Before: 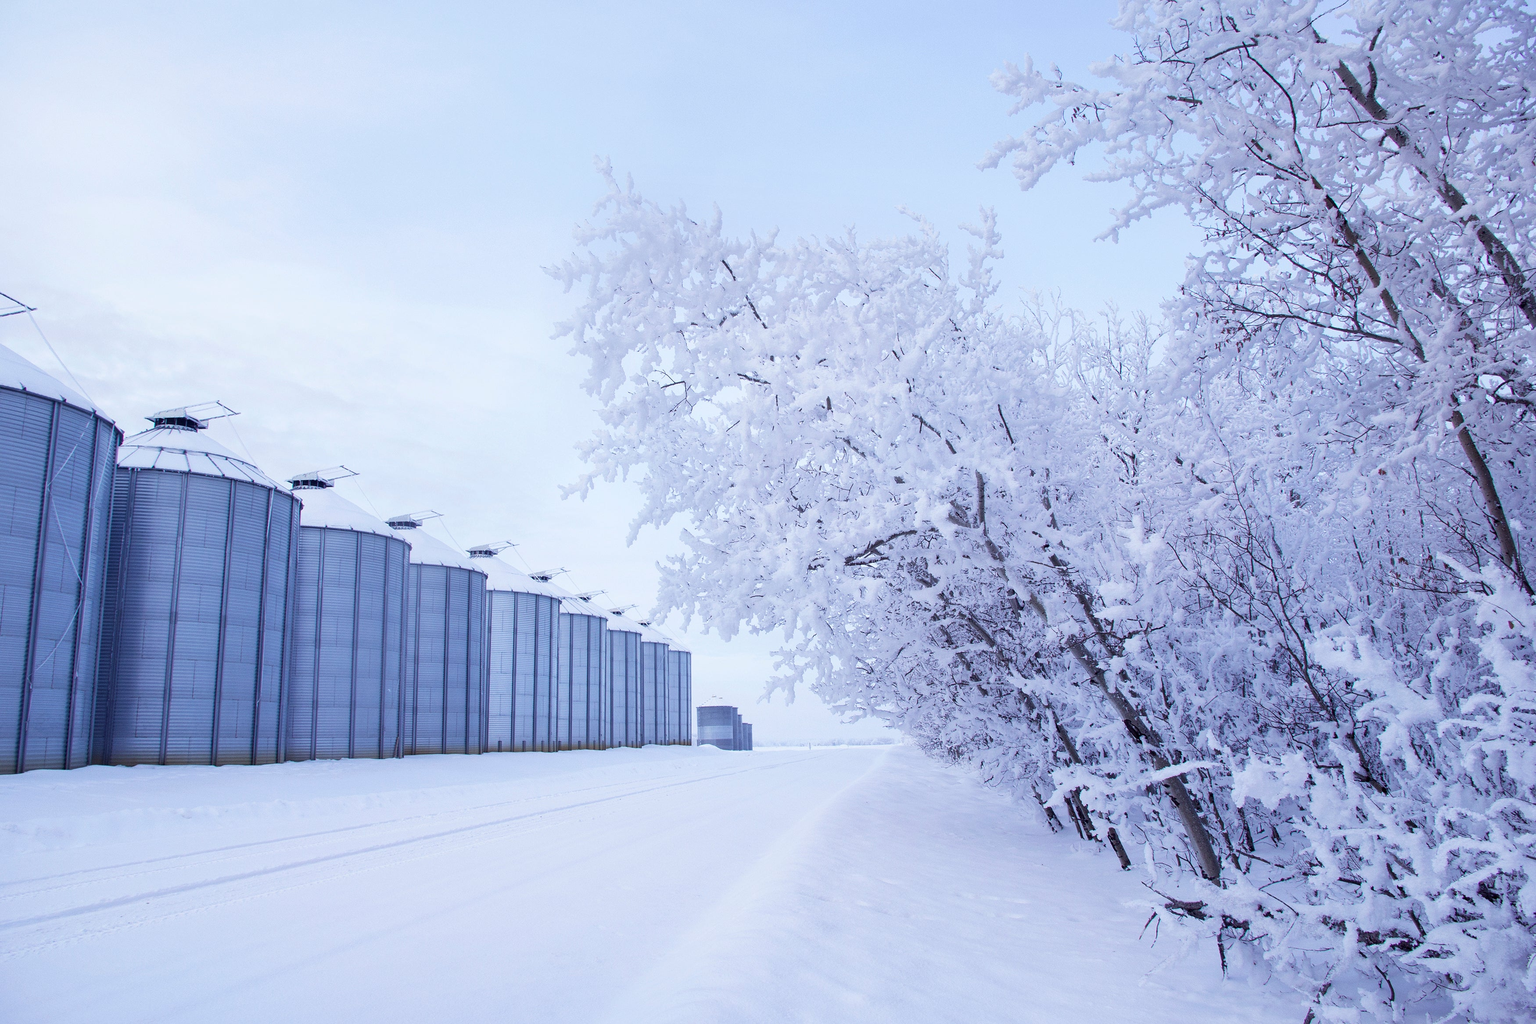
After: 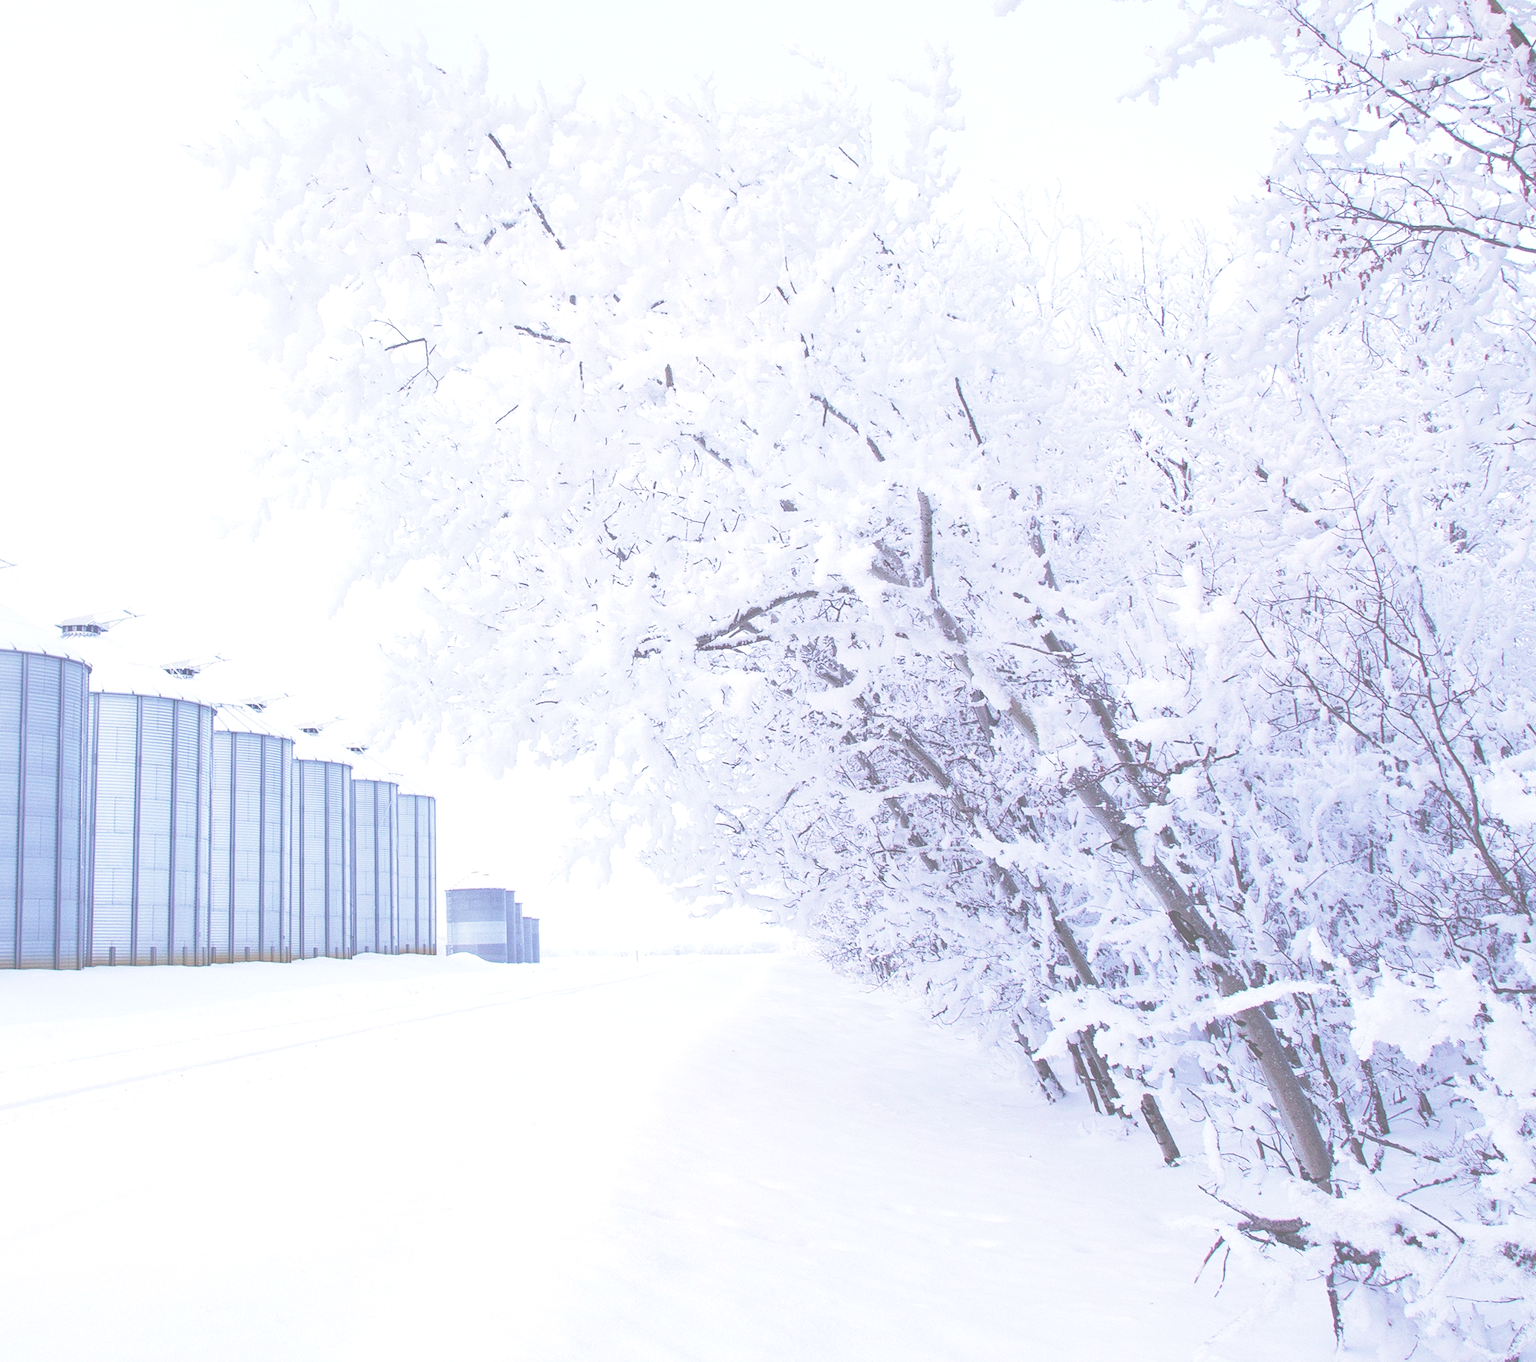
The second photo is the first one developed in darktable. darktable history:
velvia: on, module defaults
exposure: black level correction -0.071, exposure 0.5 EV, compensate highlight preservation false
crop and rotate: left 28.256%, top 17.734%, right 12.656%, bottom 3.573%
white balance: red 1.045, blue 0.932
base curve: curves: ch0 [(0, 0) (0.204, 0.334) (0.55, 0.733) (1, 1)], preserve colors none
